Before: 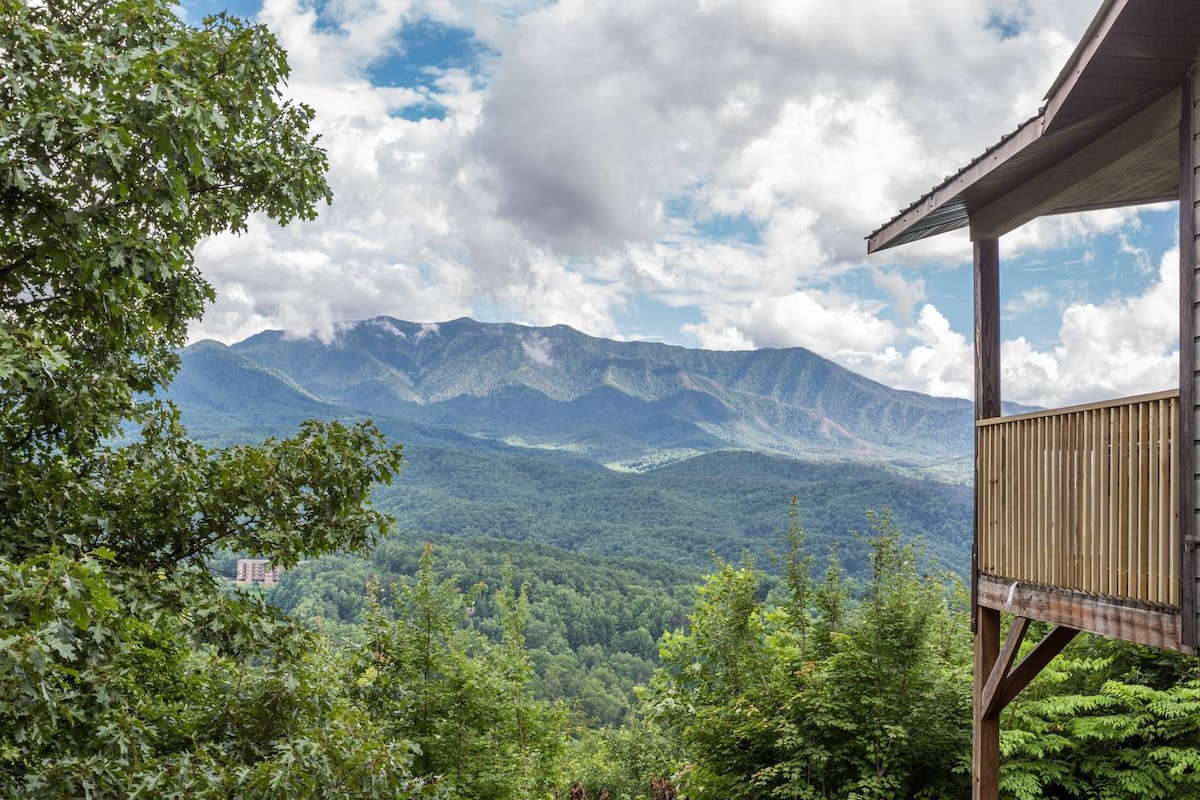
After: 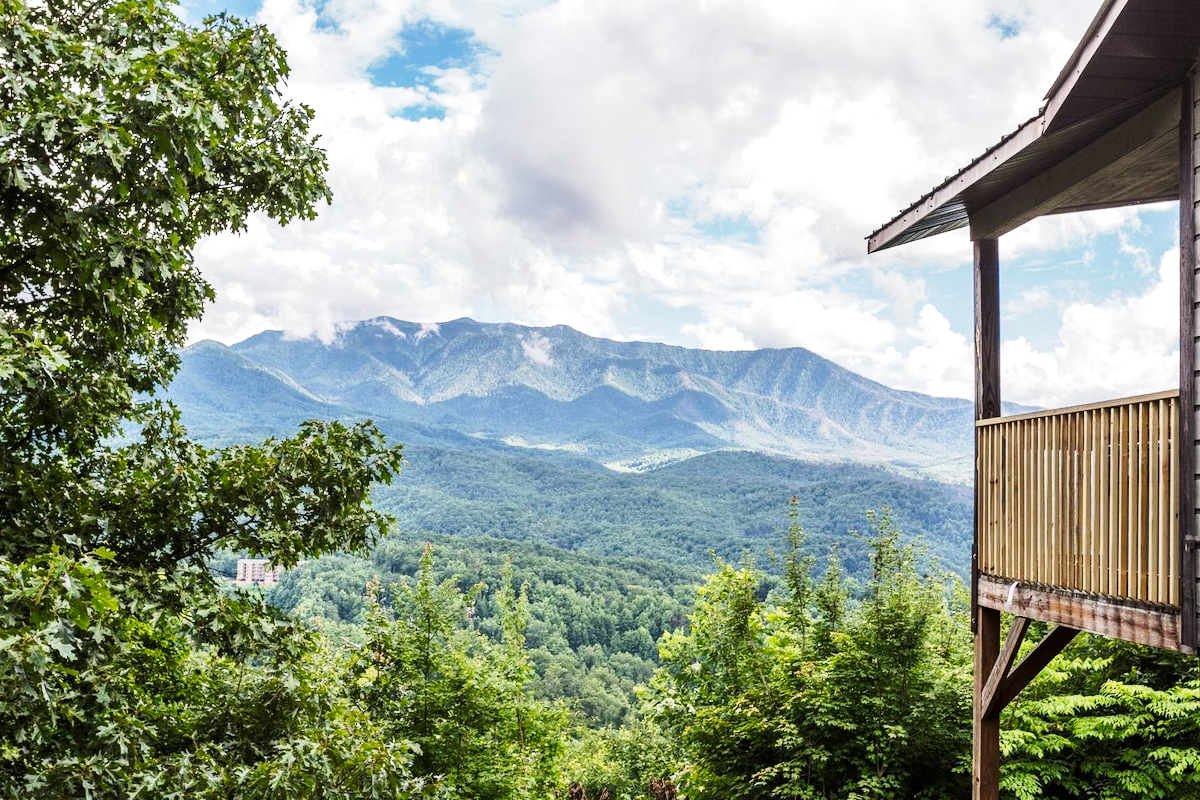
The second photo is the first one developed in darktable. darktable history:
tone curve: curves: ch0 [(0, 0) (0.114, 0.083) (0.303, 0.285) (0.447, 0.51) (0.602, 0.697) (0.772, 0.866) (0.999, 0.978)]; ch1 [(0, 0) (0.389, 0.352) (0.458, 0.433) (0.486, 0.474) (0.509, 0.505) (0.535, 0.528) (0.57, 0.579) (0.696, 0.706) (1, 1)]; ch2 [(0, 0) (0.369, 0.388) (0.449, 0.431) (0.501, 0.5) (0.528, 0.527) (0.589, 0.608) (0.697, 0.721) (1, 1)], preserve colors none
tone equalizer: -8 EV -0.427 EV, -7 EV -0.422 EV, -6 EV -0.316 EV, -5 EV -0.243 EV, -3 EV 0.242 EV, -2 EV 0.32 EV, -1 EV 0.409 EV, +0 EV 0.436 EV, edges refinement/feathering 500, mask exposure compensation -1.57 EV, preserve details no
